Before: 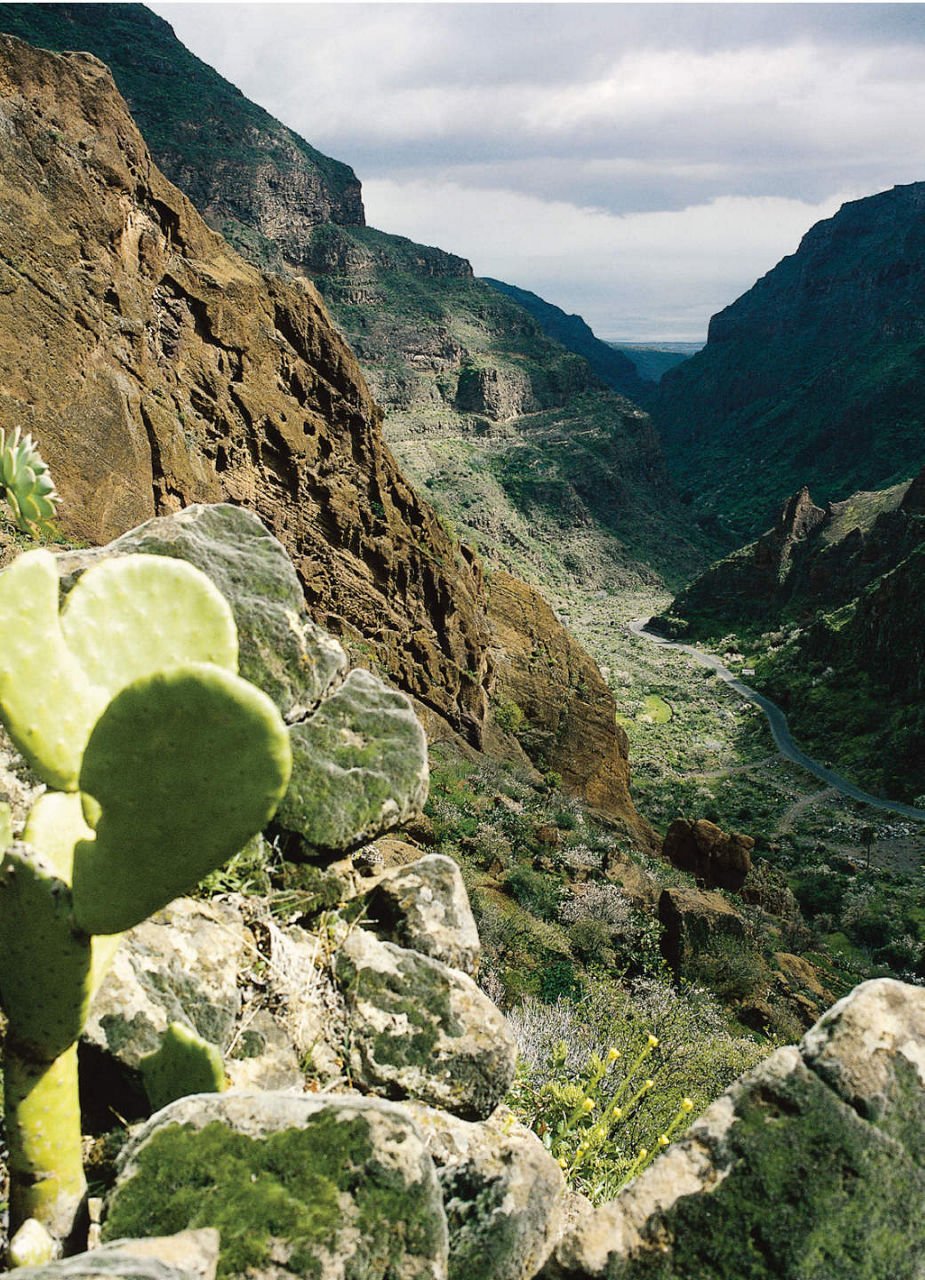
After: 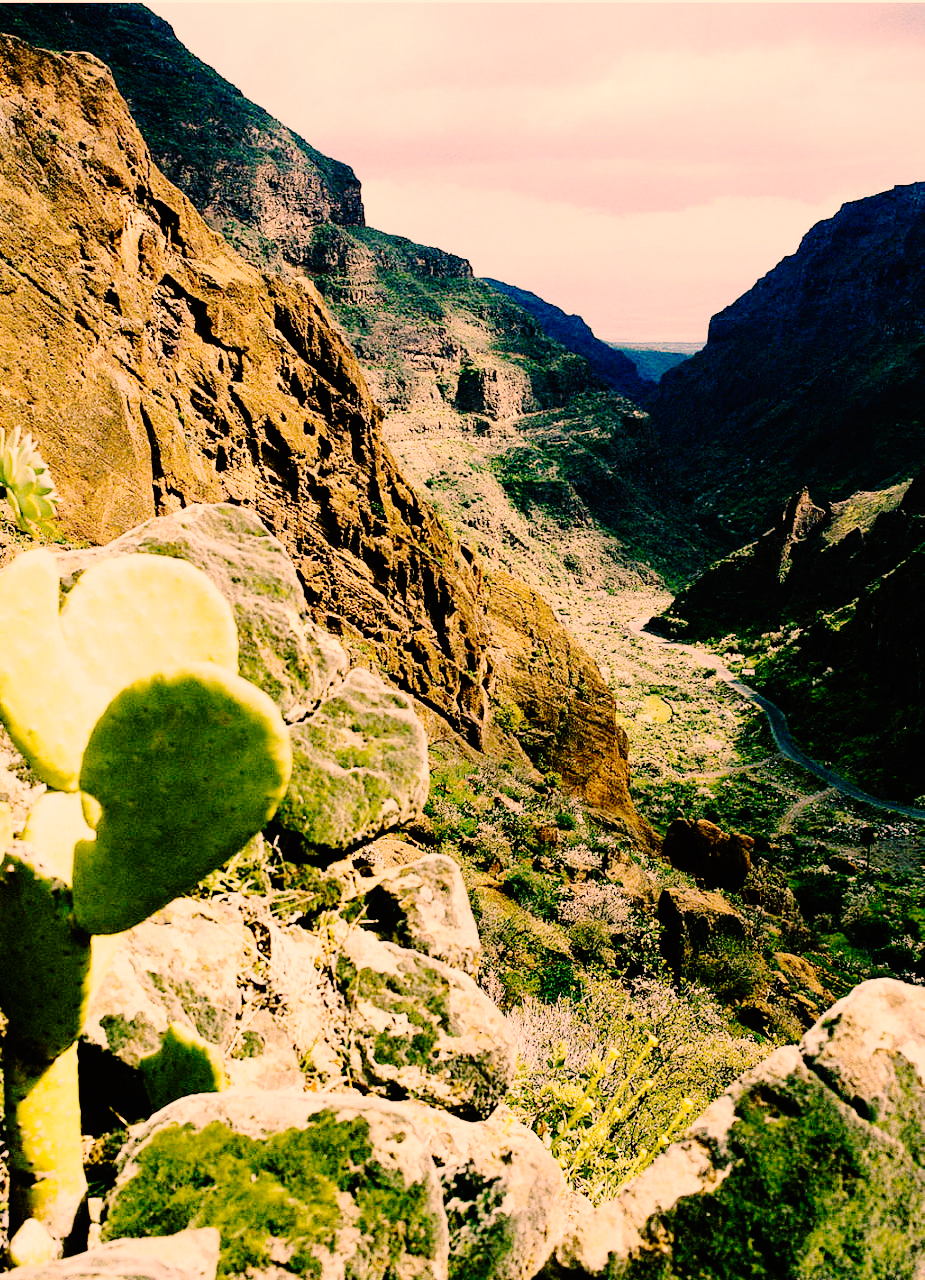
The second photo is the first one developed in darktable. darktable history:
base curve: curves: ch0 [(0, 0) (0.036, 0.01) (0.123, 0.254) (0.258, 0.504) (0.507, 0.748) (1, 1)], preserve colors none
color correction: highlights a* 21.88, highlights b* 22.25
